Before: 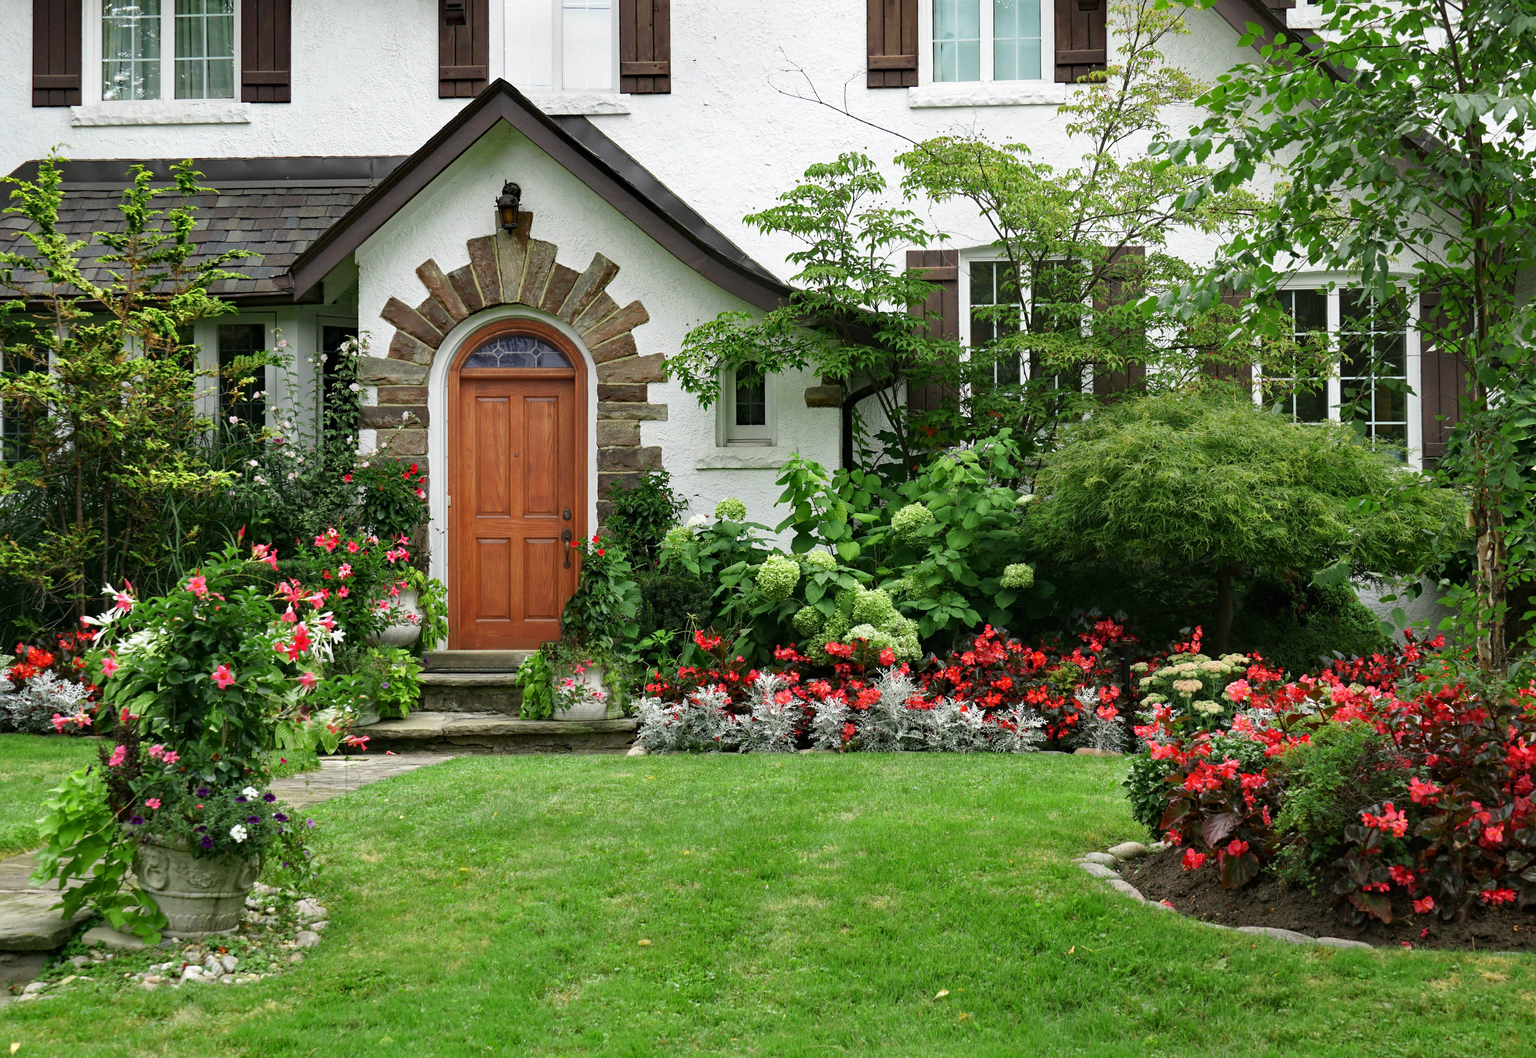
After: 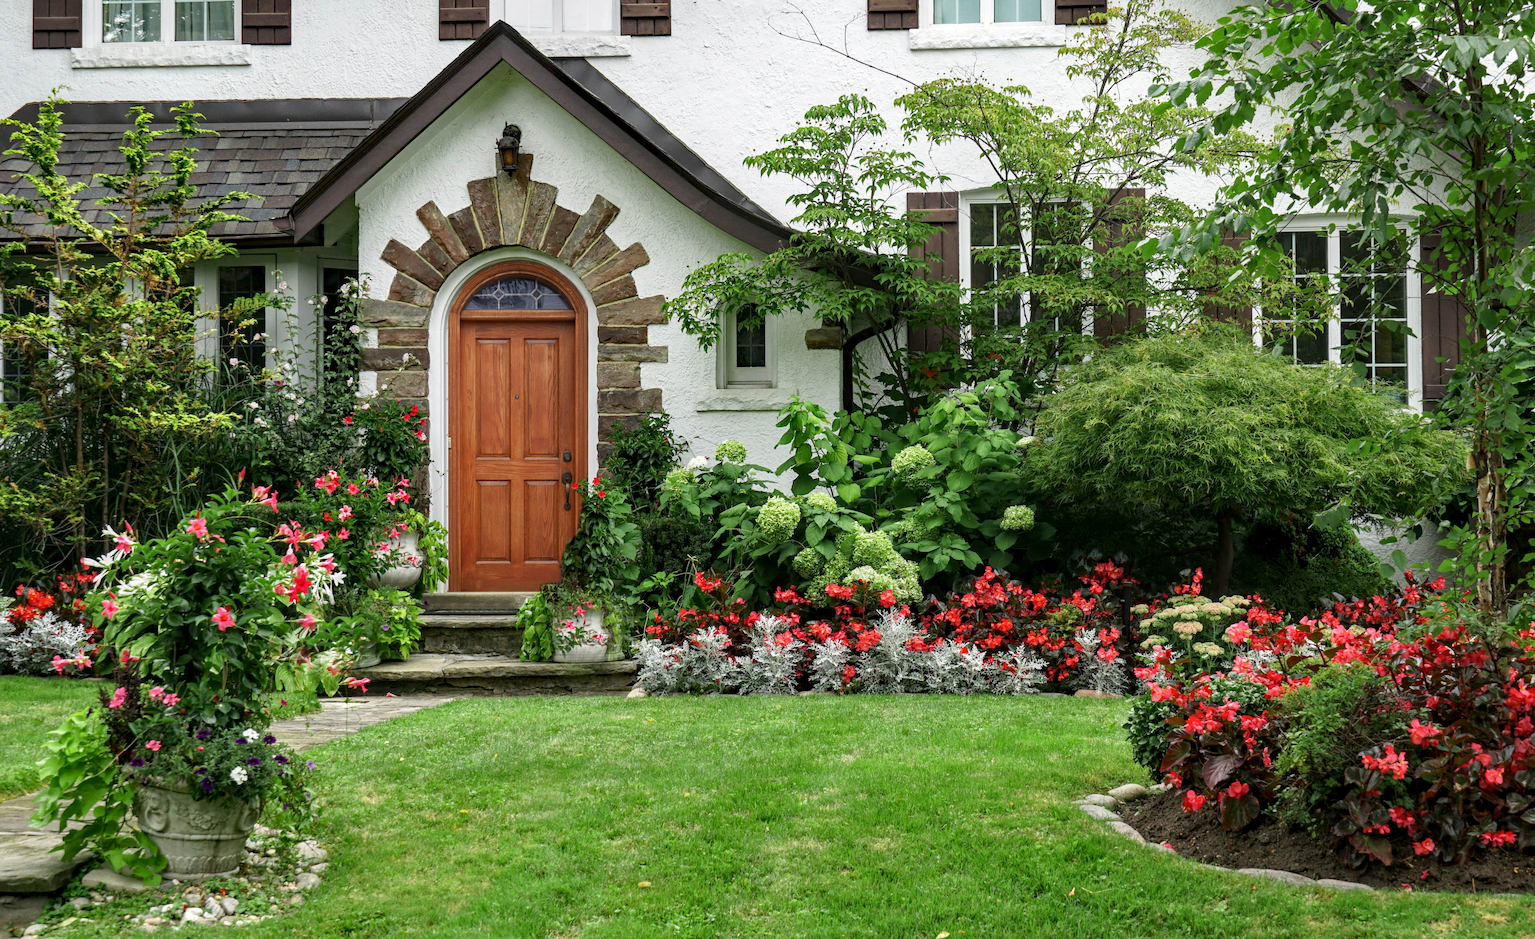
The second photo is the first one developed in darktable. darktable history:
local contrast: on, module defaults
crop and rotate: top 5.539%, bottom 5.646%
